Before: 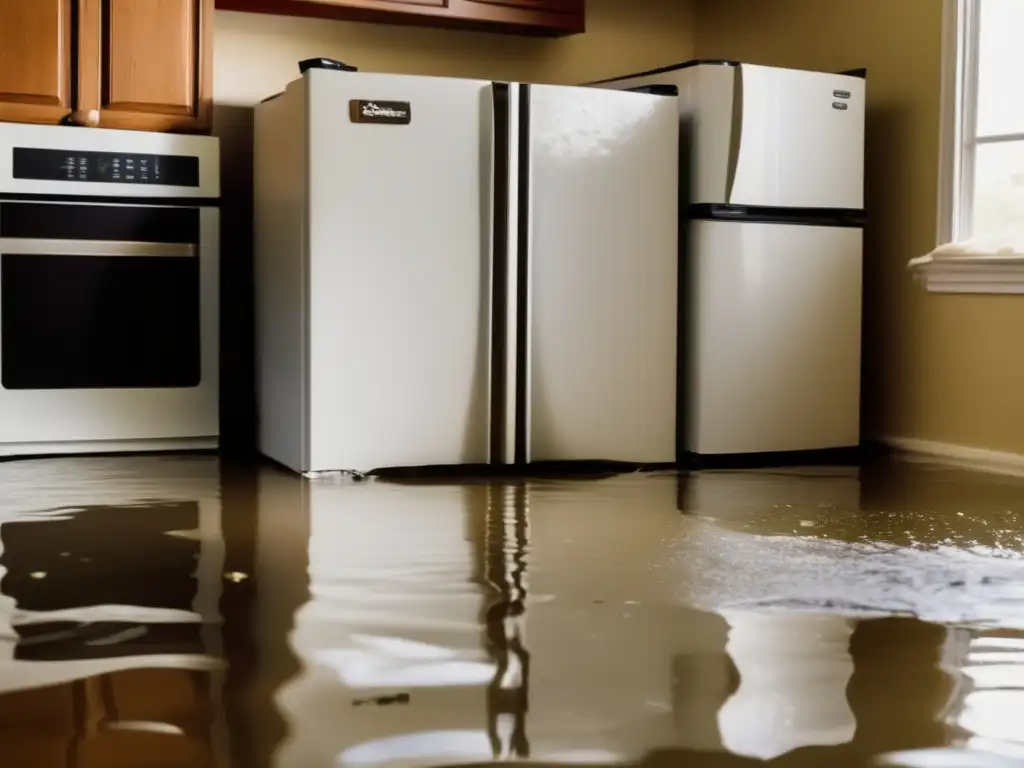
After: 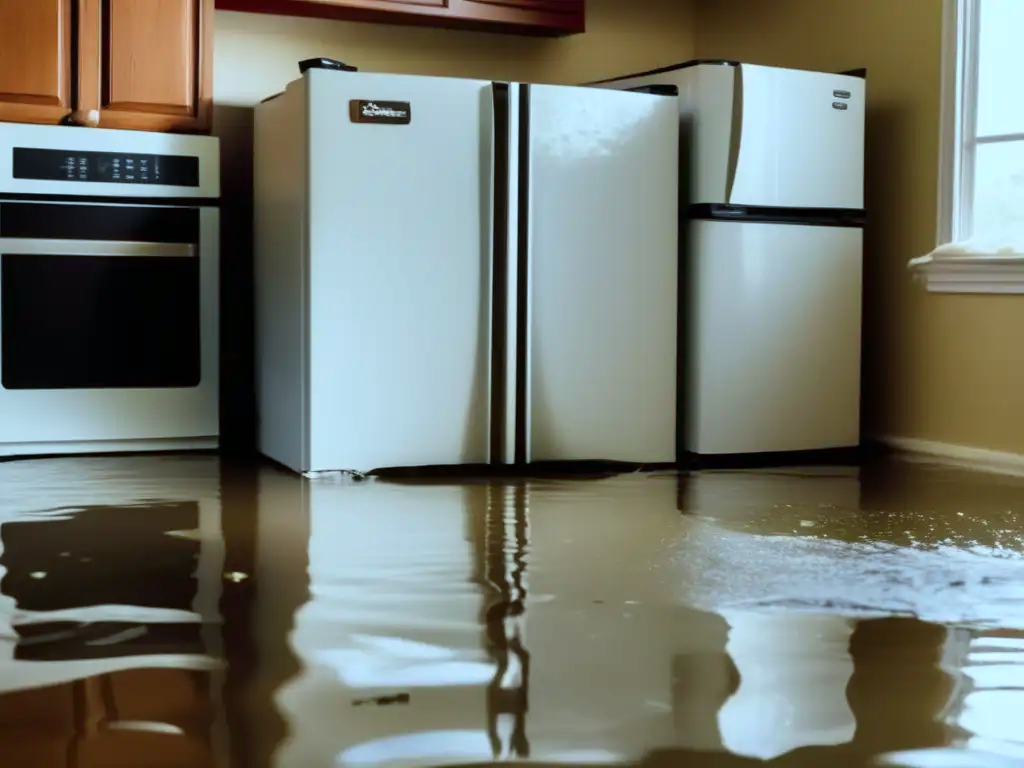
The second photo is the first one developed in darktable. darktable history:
color calibration: output R [0.946, 0.065, -0.013, 0], output G [-0.246, 1.264, -0.017, 0], output B [0.046, -0.098, 1.05, 0], illuminant Planckian (black body), x 0.378, y 0.375, temperature 4024.77 K
